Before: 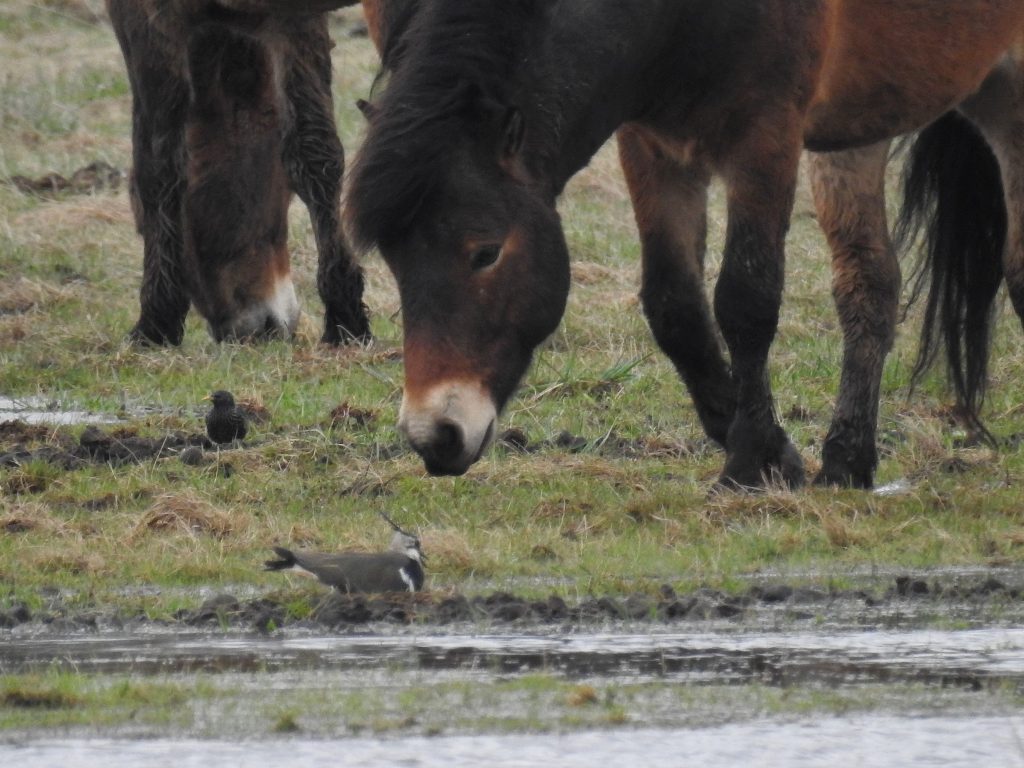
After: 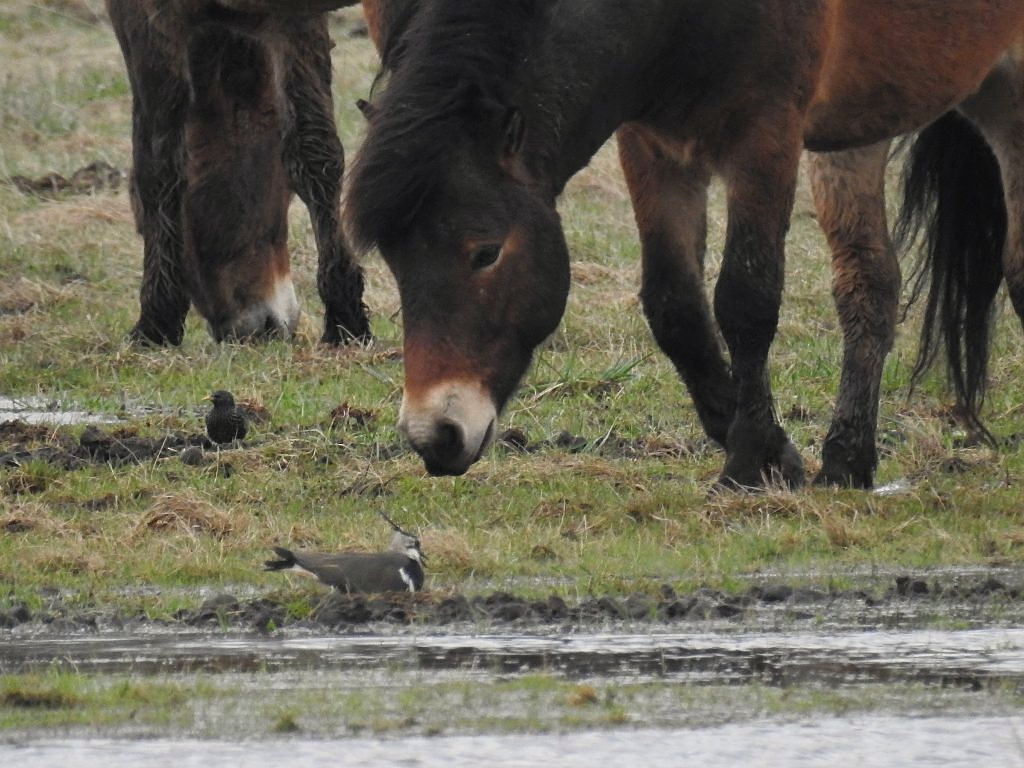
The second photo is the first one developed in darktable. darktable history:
color correction: highlights b* 3
sharpen: on, module defaults
